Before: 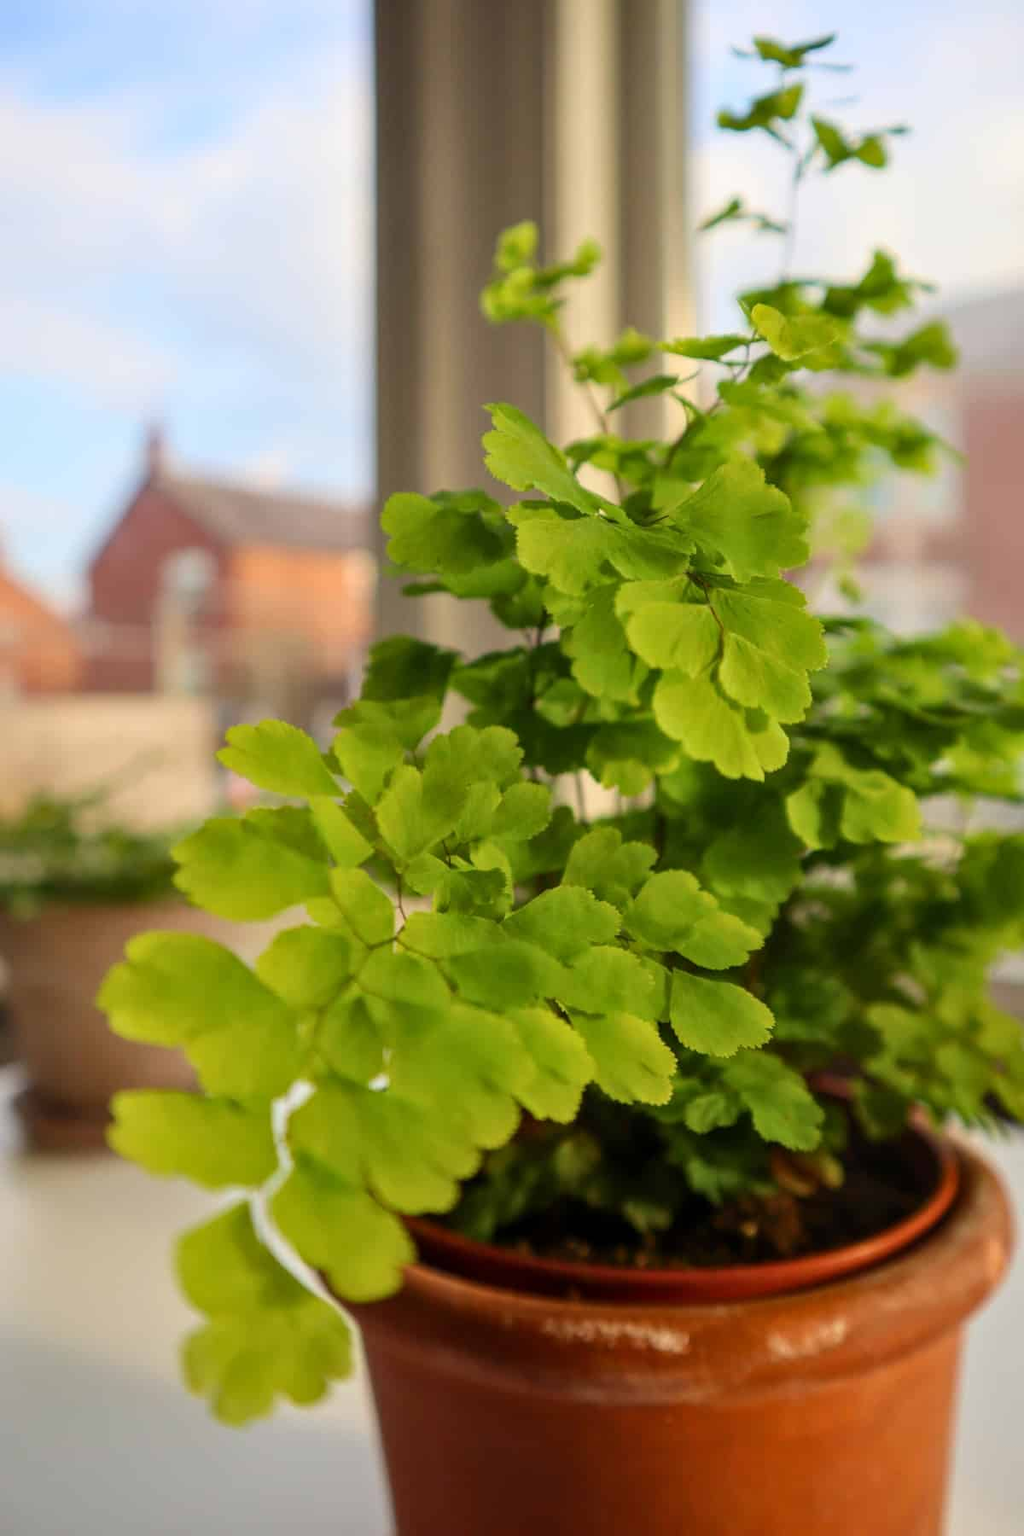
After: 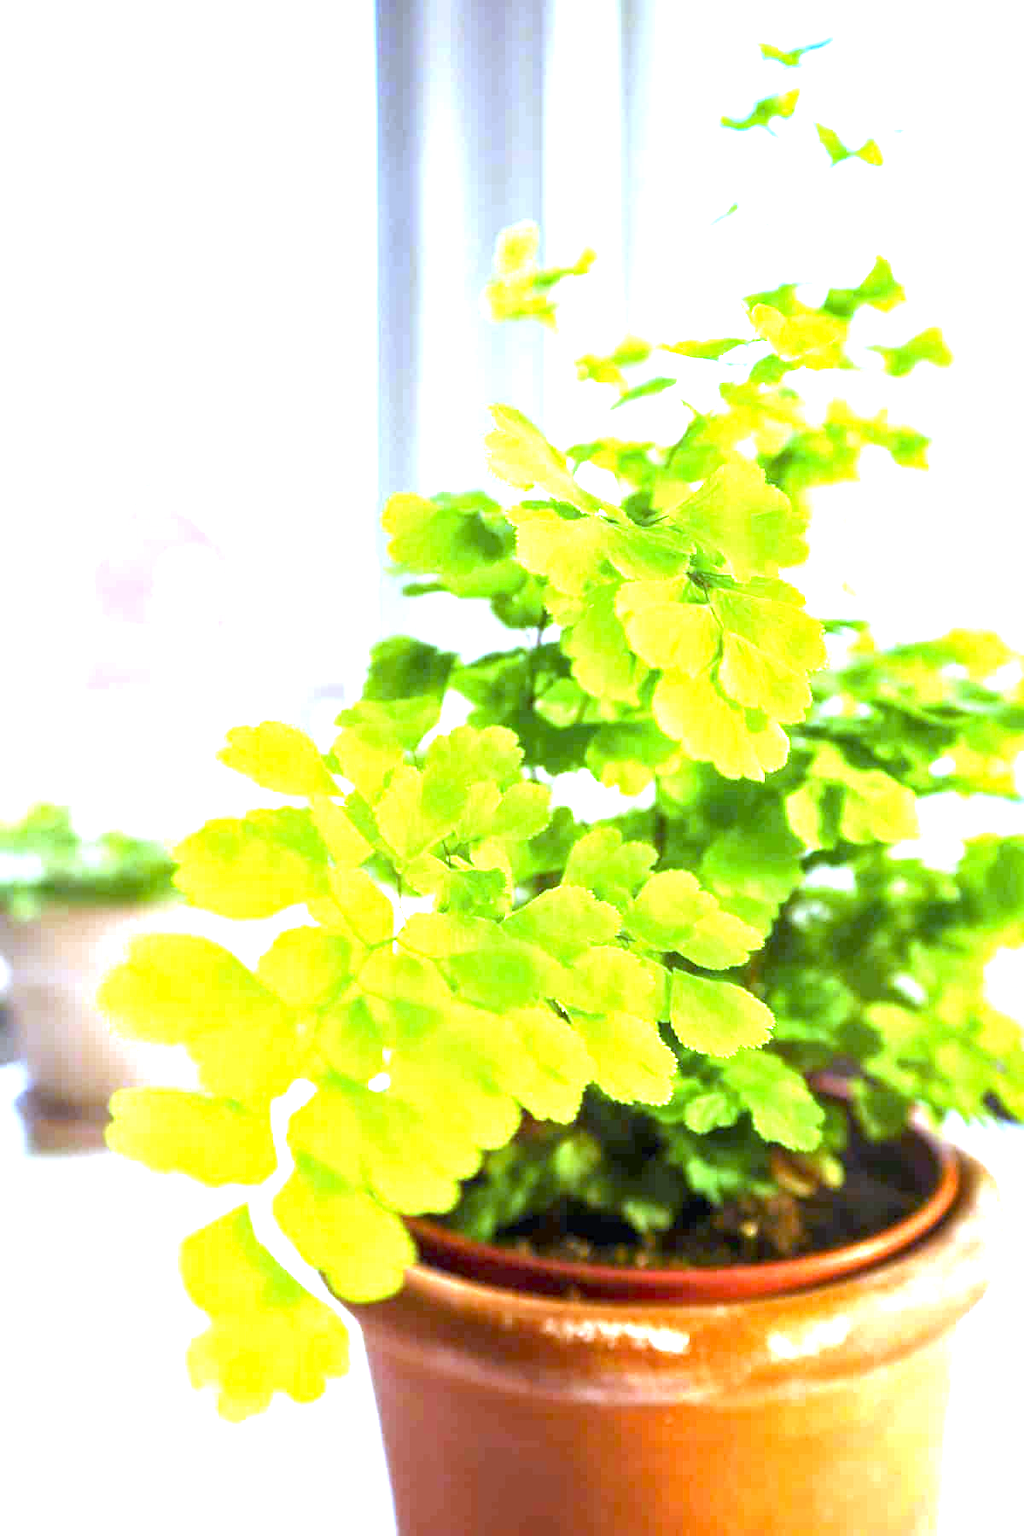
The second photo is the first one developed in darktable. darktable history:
exposure: exposure 3 EV, compensate highlight preservation false
white balance: red 0.766, blue 1.537
